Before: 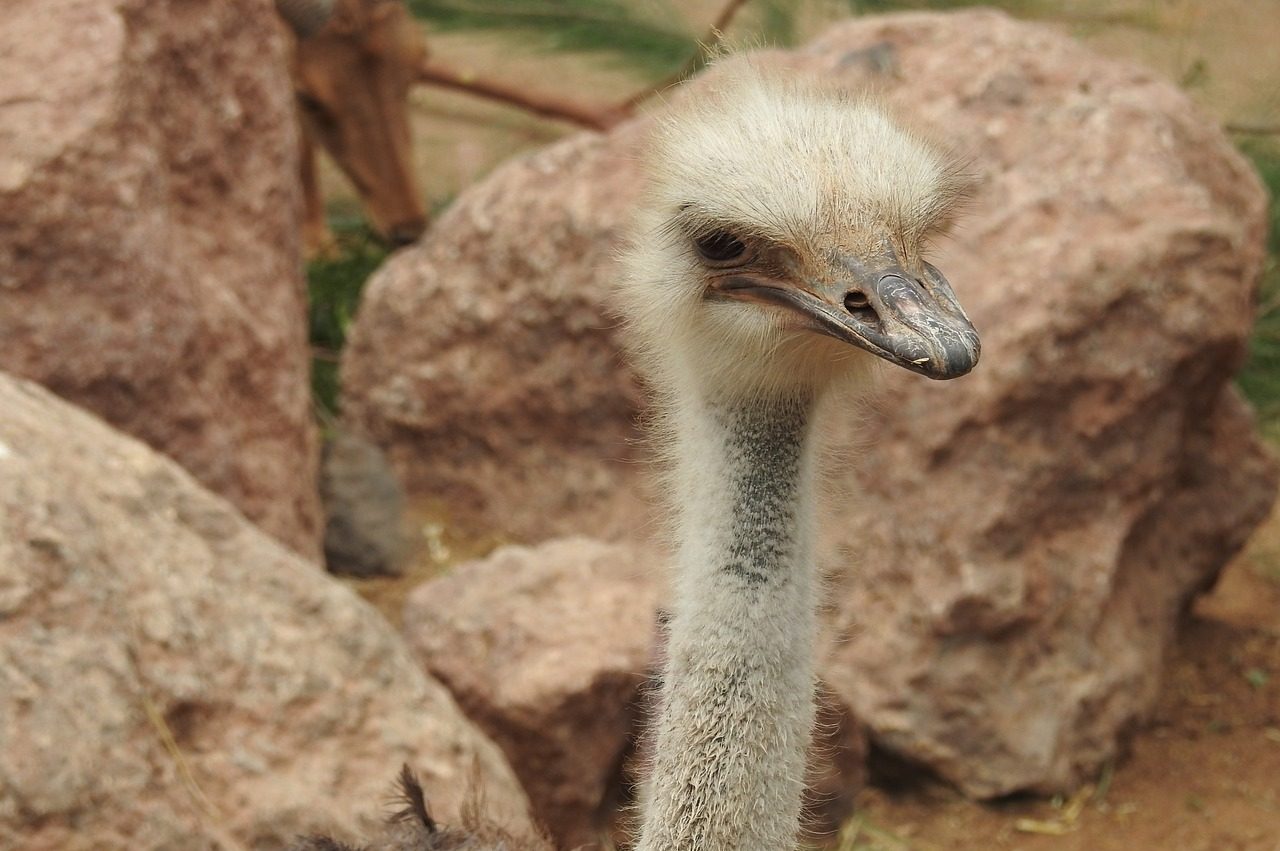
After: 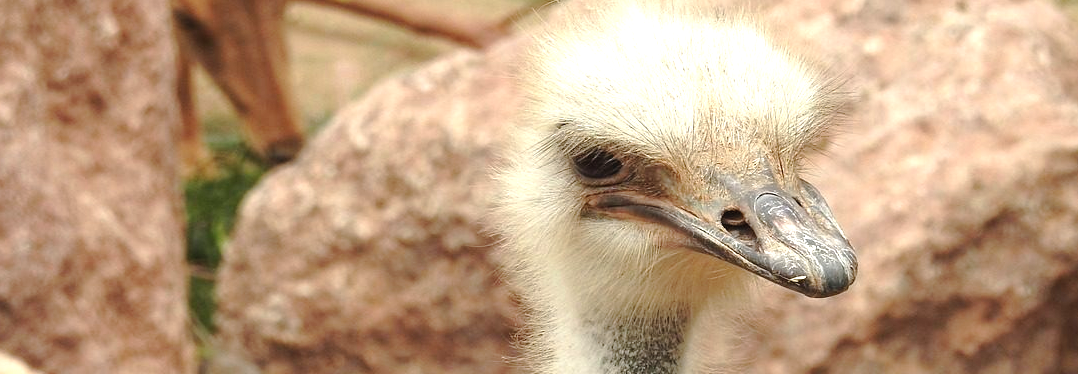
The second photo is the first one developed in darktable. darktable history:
tone curve: curves: ch0 [(0, 0.021) (0.049, 0.044) (0.157, 0.131) (0.365, 0.359) (0.499, 0.517) (0.675, 0.667) (0.856, 0.83) (1, 0.969)]; ch1 [(0, 0) (0.302, 0.309) (0.433, 0.443) (0.472, 0.47) (0.502, 0.503) (0.527, 0.516) (0.564, 0.557) (0.614, 0.645) (0.677, 0.722) (0.859, 0.889) (1, 1)]; ch2 [(0, 0) (0.33, 0.301) (0.447, 0.44) (0.487, 0.496) (0.502, 0.501) (0.535, 0.537) (0.565, 0.558) (0.608, 0.624) (1, 1)], preserve colors none
exposure: black level correction 0, exposure 0.95 EV, compensate highlight preservation false
color calibration: illuminant same as pipeline (D50), x 0.346, y 0.358, temperature 4972.9 K
crop and rotate: left 9.644%, top 9.749%, right 6.128%, bottom 46.285%
